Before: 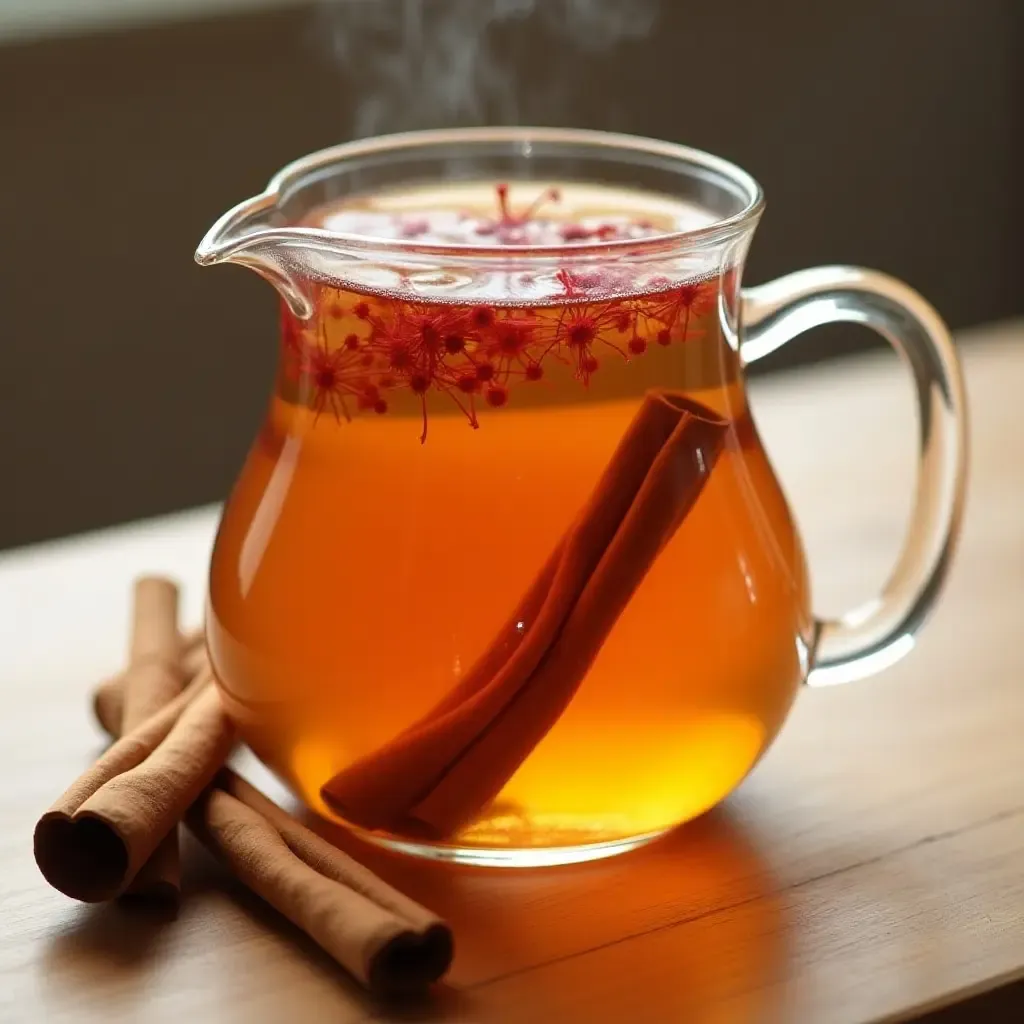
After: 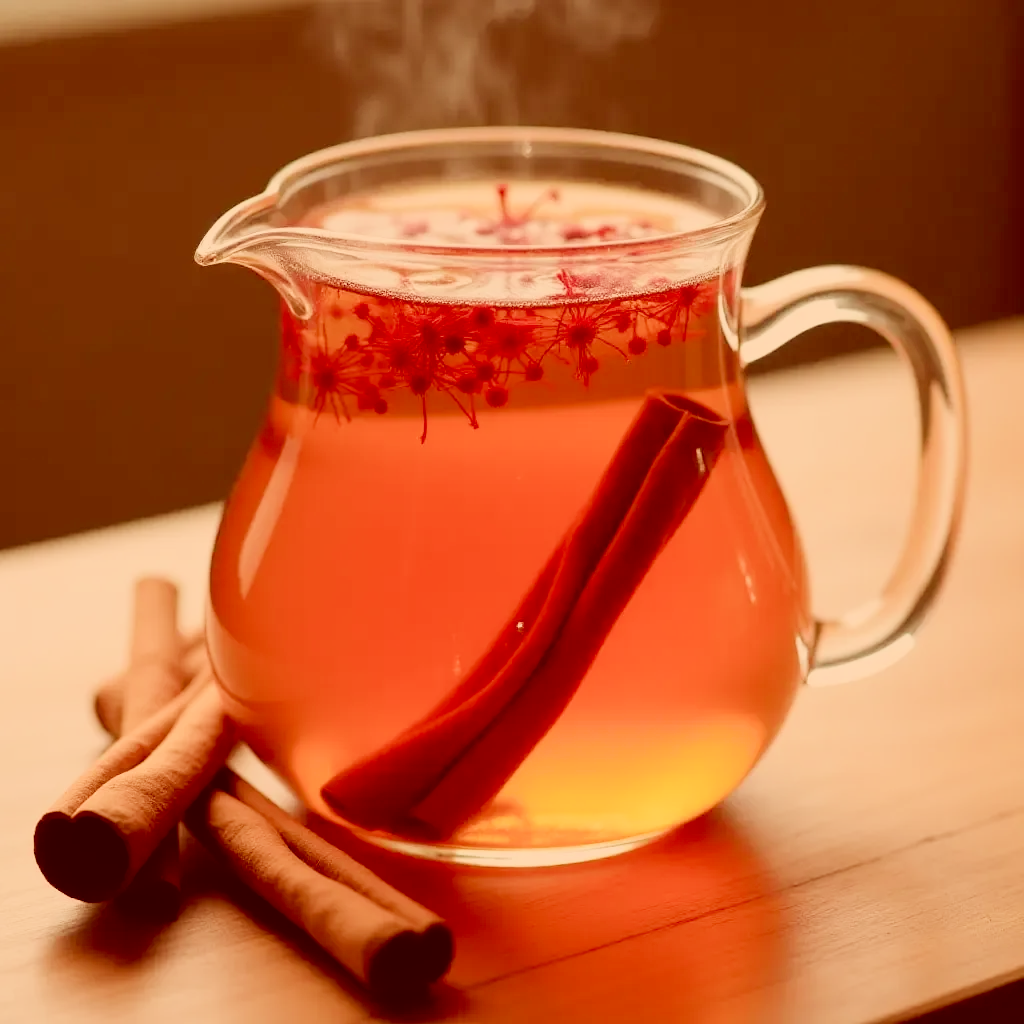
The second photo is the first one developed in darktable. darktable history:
white balance: red 1.08, blue 0.791
color correction: highlights a* 9.03, highlights b* 8.71, shadows a* 40, shadows b* 40, saturation 0.8
exposure: exposure 0.6 EV, compensate highlight preservation false
filmic rgb: black relative exposure -7.32 EV, white relative exposure 5.09 EV, hardness 3.2
